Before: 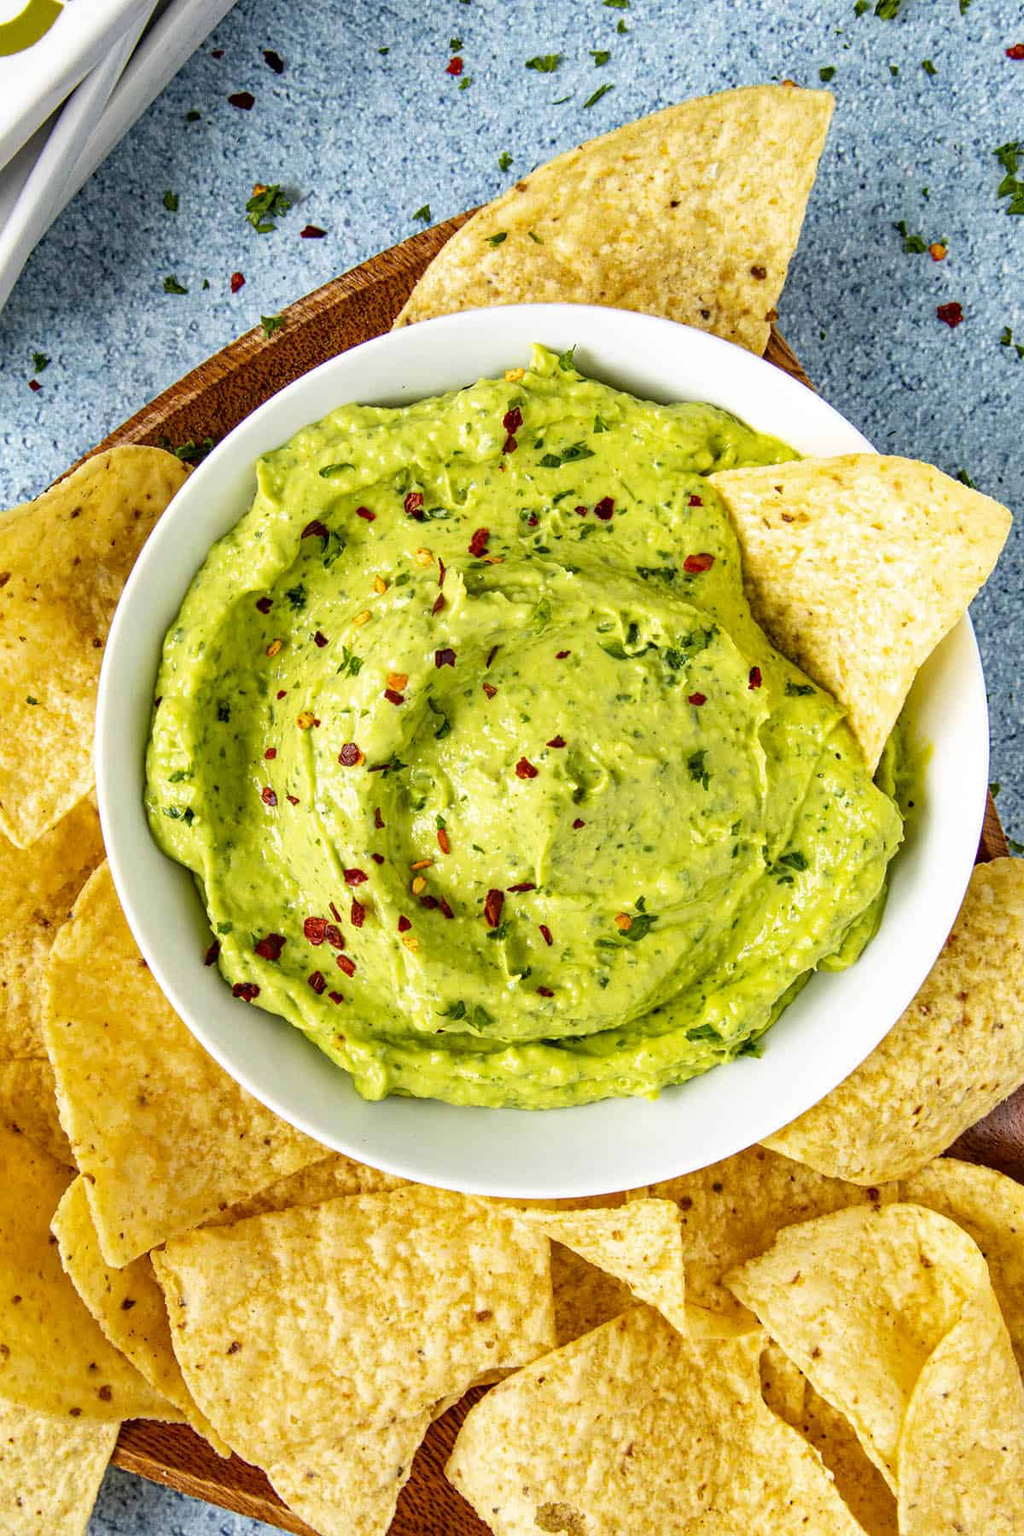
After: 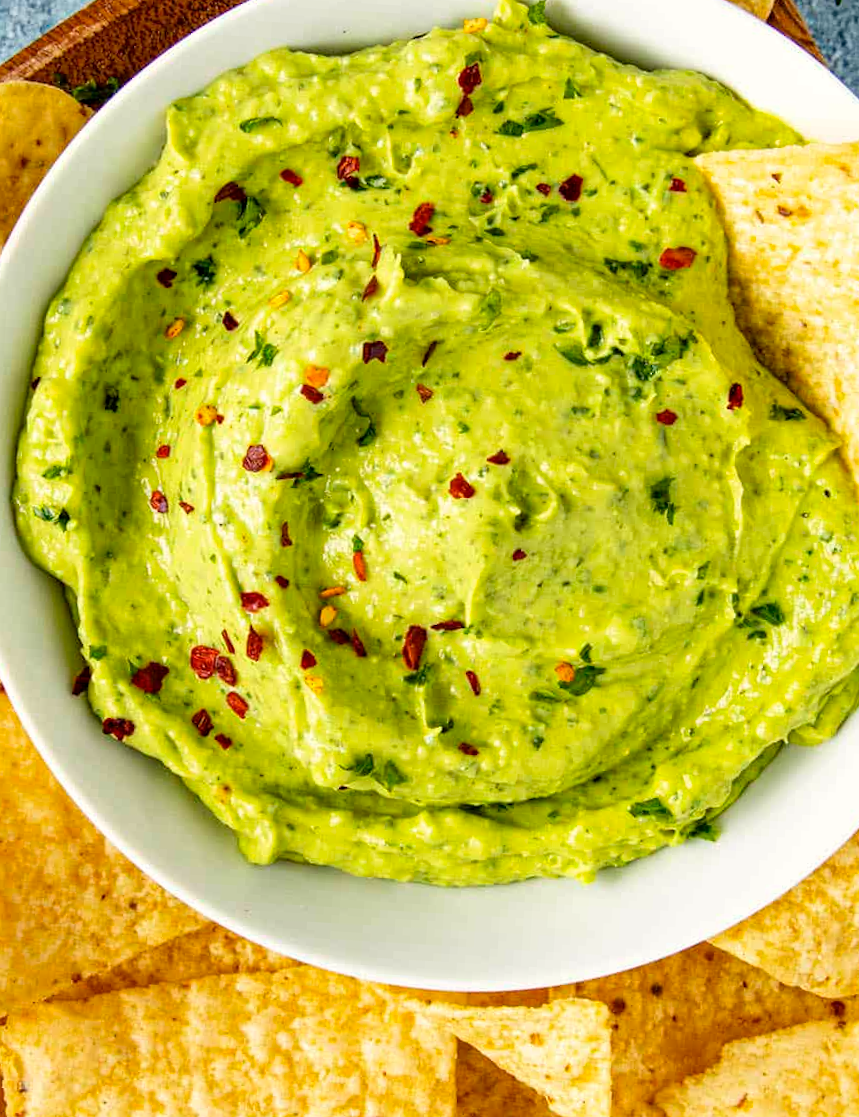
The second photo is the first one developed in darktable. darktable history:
color correction: highlights b* 3
crop and rotate: angle -3.37°, left 9.79%, top 20.73%, right 12.42%, bottom 11.82%
